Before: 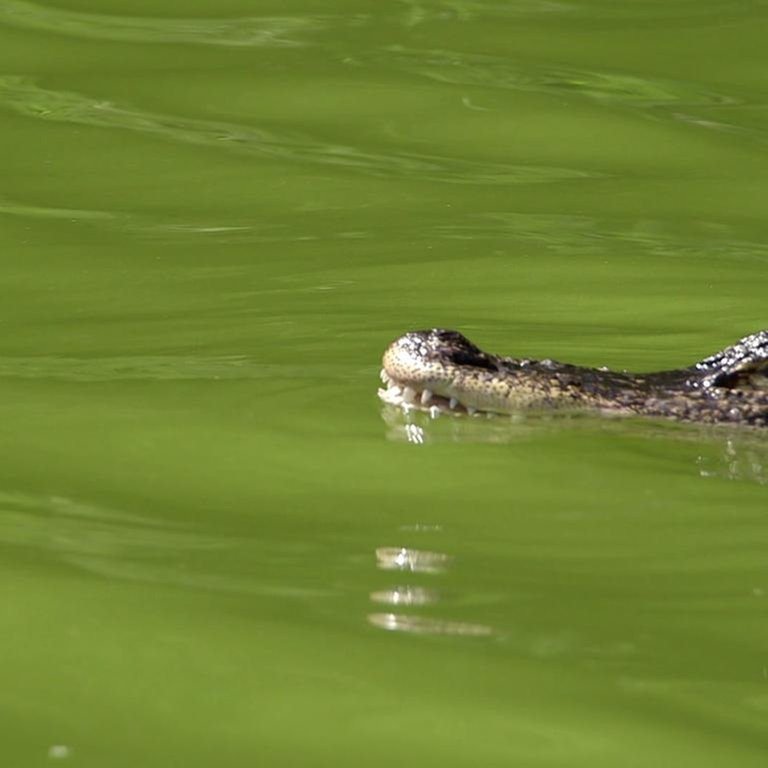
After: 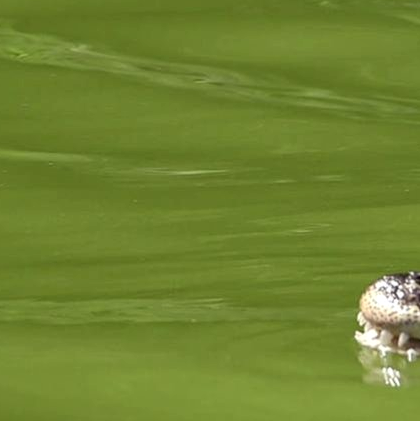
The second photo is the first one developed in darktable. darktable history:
local contrast: mode bilateral grid, contrast 20, coarseness 50, detail 130%, midtone range 0.2
exposure: compensate highlight preservation false
crop and rotate: left 3.047%, top 7.509%, right 42.236%, bottom 37.598%
